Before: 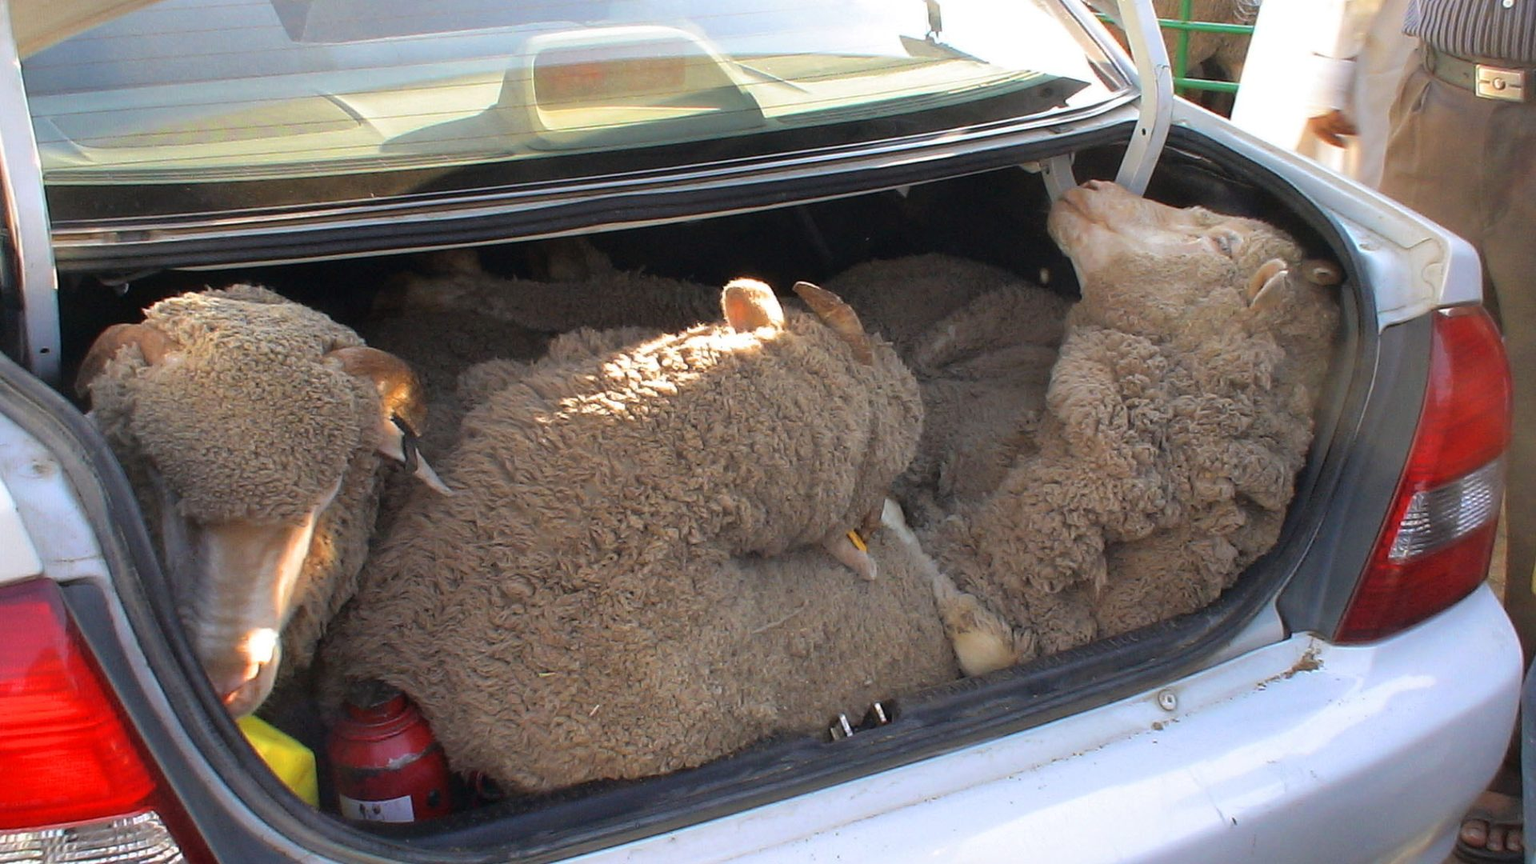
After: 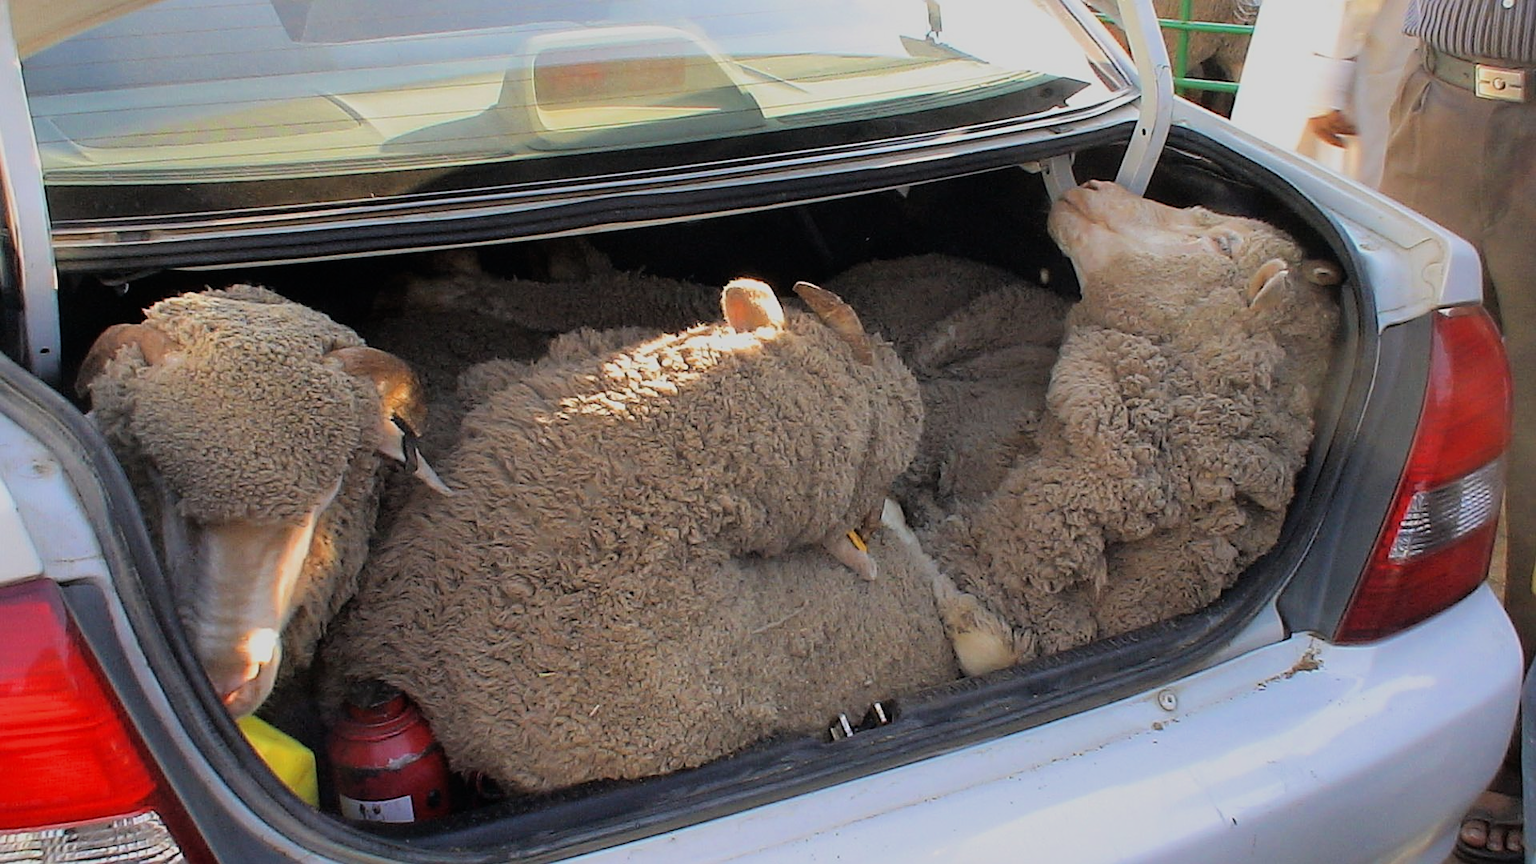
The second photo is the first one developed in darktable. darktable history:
sharpen: on, module defaults
filmic rgb: black relative exposure -8.42 EV, white relative exposure 4.68 EV, hardness 3.82, color science v6 (2022)
